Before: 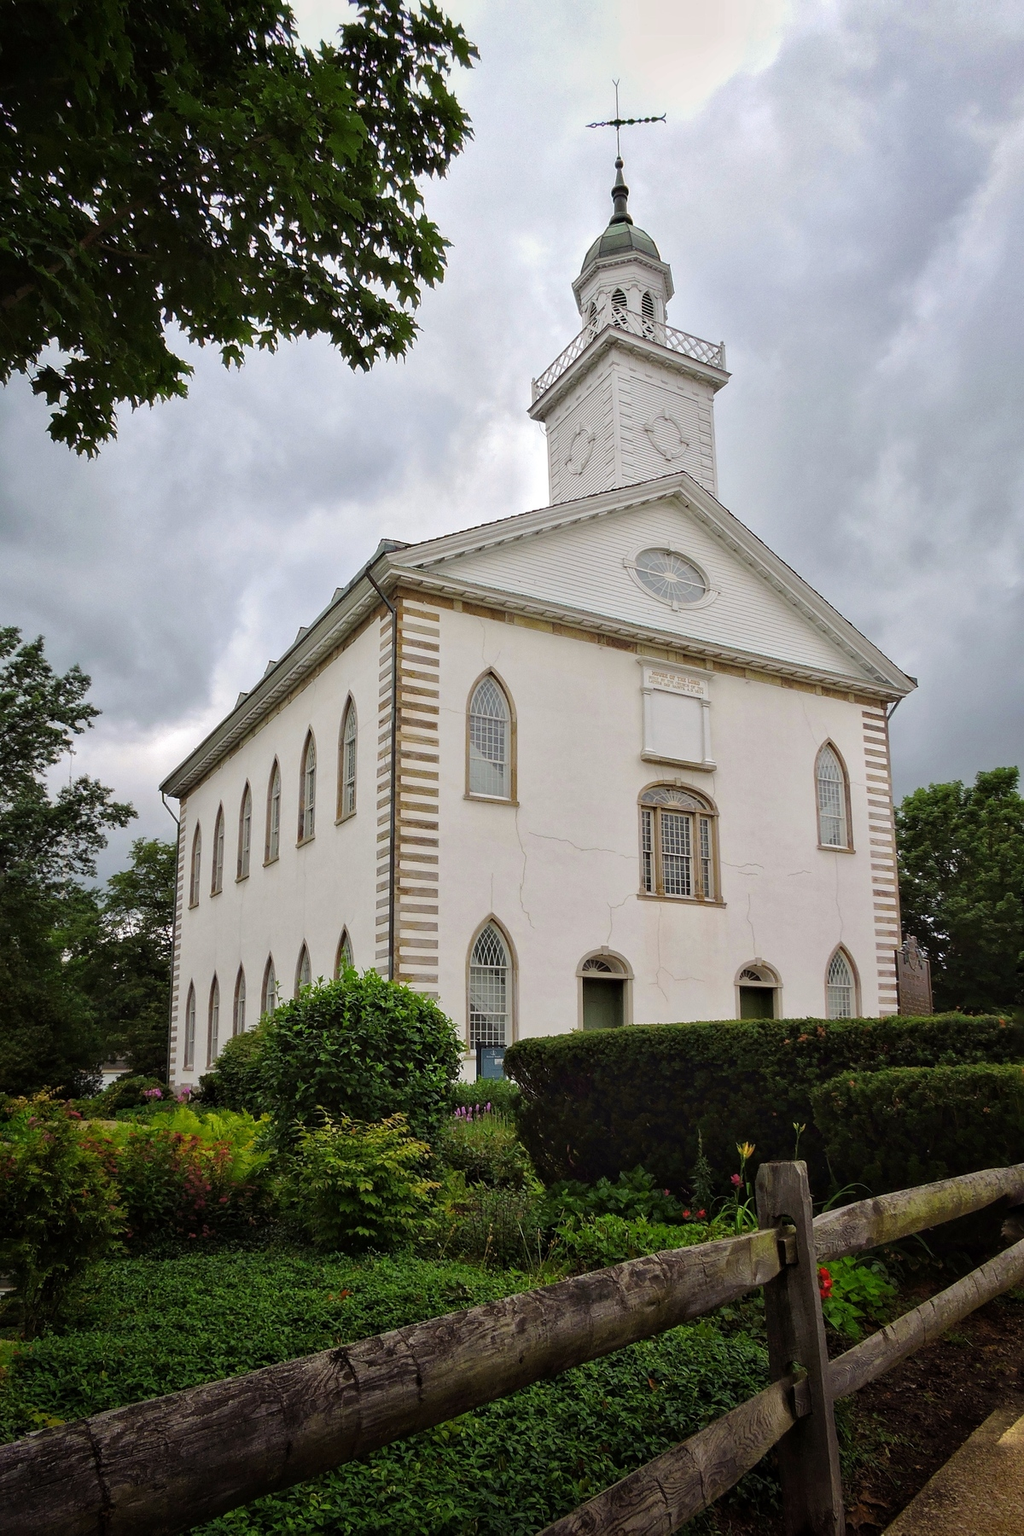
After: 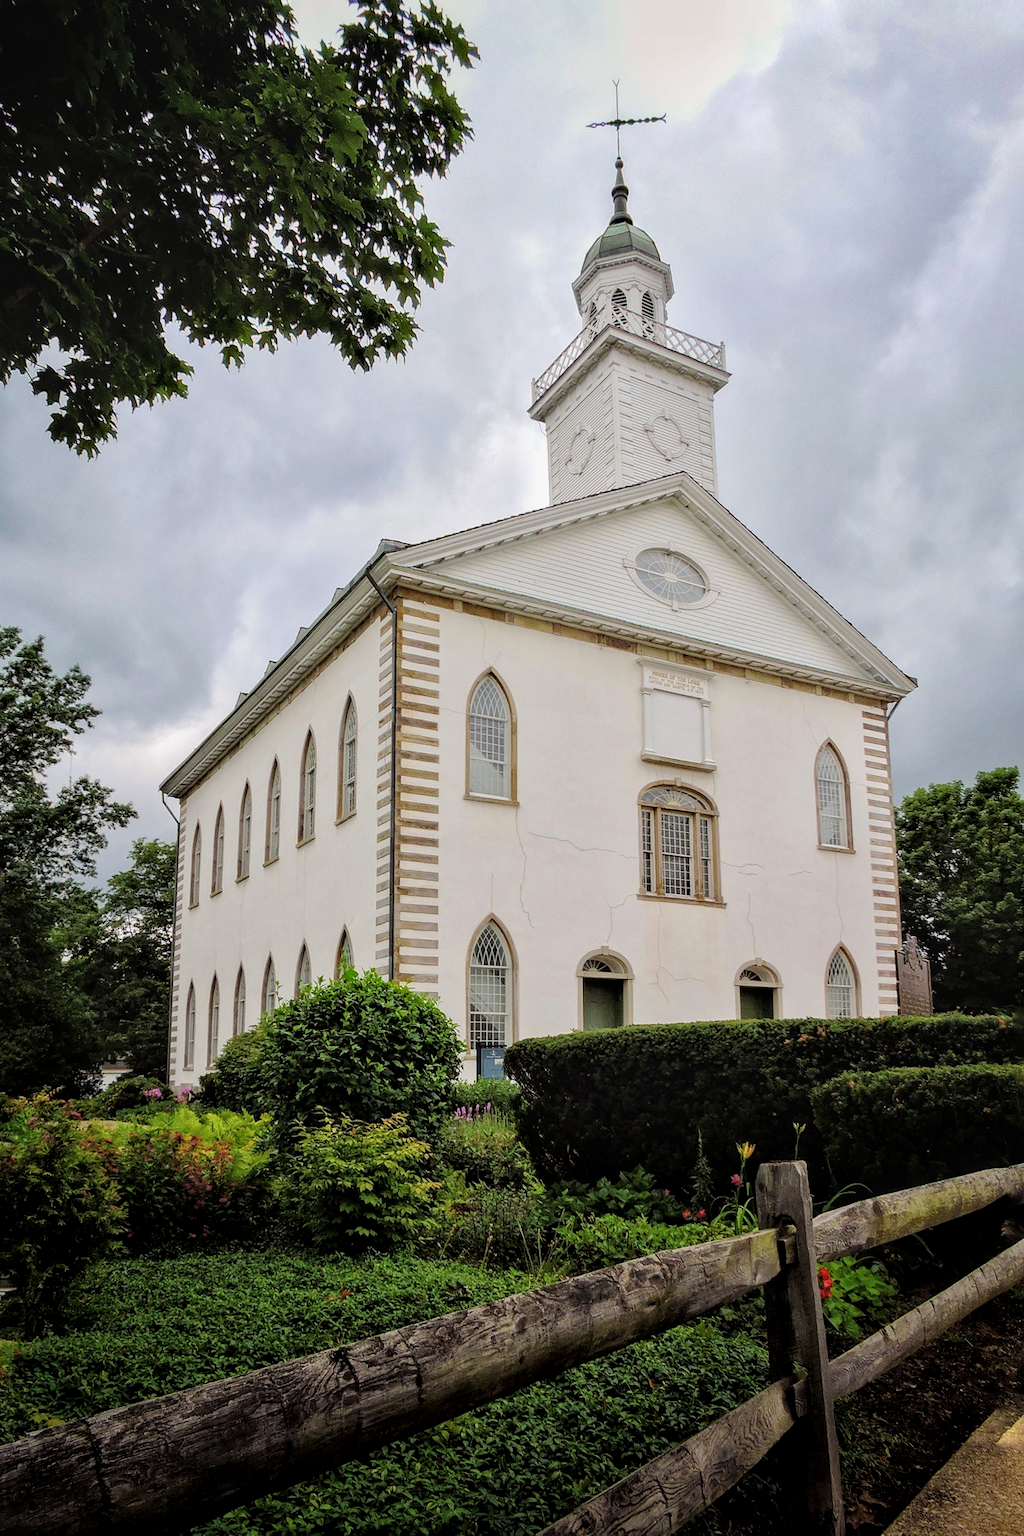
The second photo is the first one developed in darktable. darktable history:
filmic rgb: middle gray luminance 18.42%, black relative exposure -10.52 EV, white relative exposure 3.41 EV, threshold 2.96 EV, target black luminance 0%, hardness 6.02, latitude 98.08%, contrast 0.846, shadows ↔ highlights balance 0.605%, color science v5 (2021), contrast in shadows safe, contrast in highlights safe, enable highlight reconstruction true
local contrast: on, module defaults
tone equalizer: -8 EV -0.79 EV, -7 EV -0.732 EV, -6 EV -0.617 EV, -5 EV -0.385 EV, -3 EV 0.376 EV, -2 EV 0.6 EV, -1 EV 0.695 EV, +0 EV 0.73 EV
